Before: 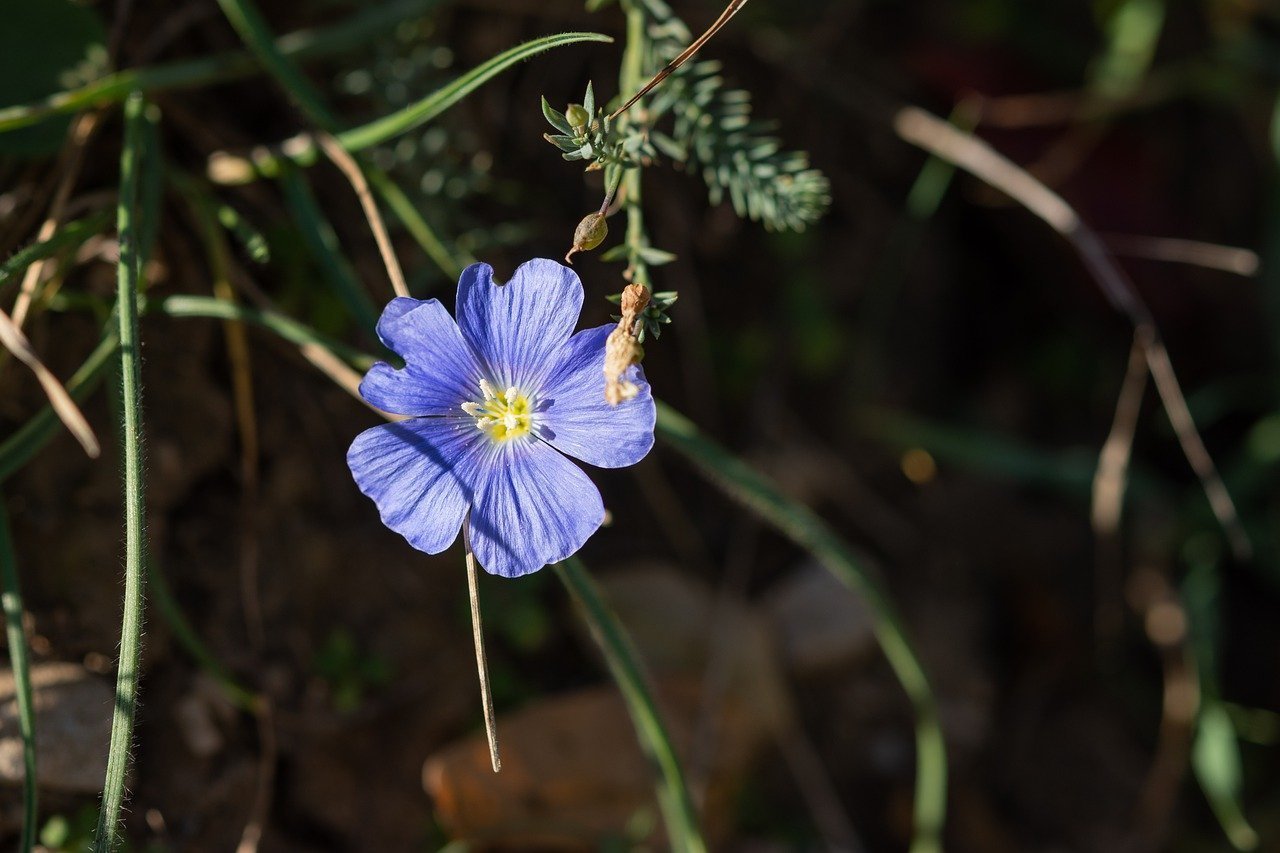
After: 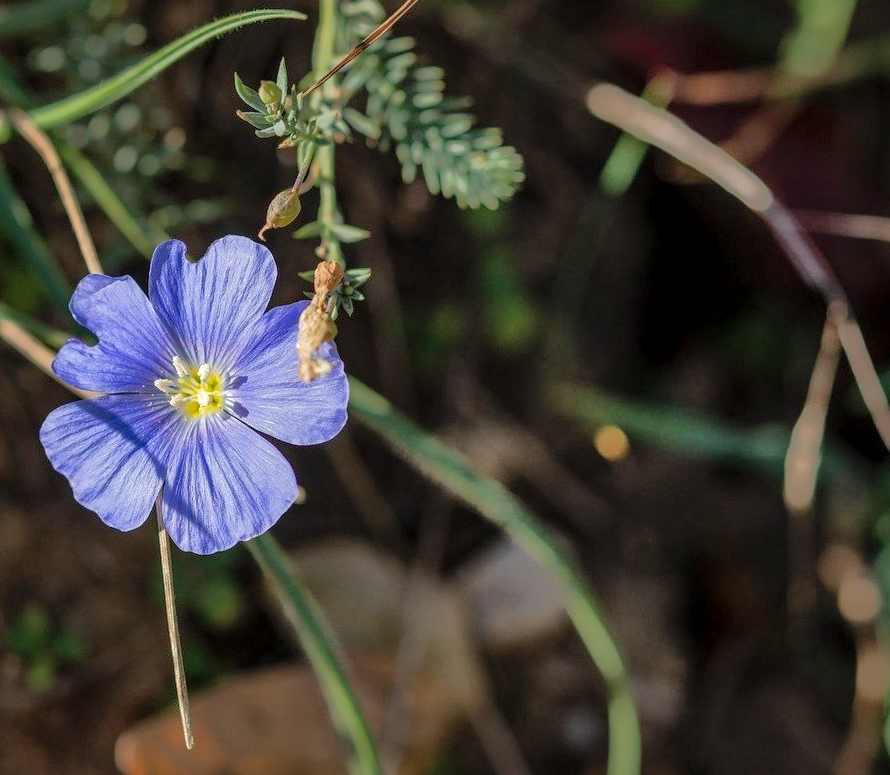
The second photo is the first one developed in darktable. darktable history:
crop and rotate: left 24.034%, top 2.838%, right 6.406%, bottom 6.299%
local contrast: detail 130%
shadows and highlights: shadows 60, highlights -60
